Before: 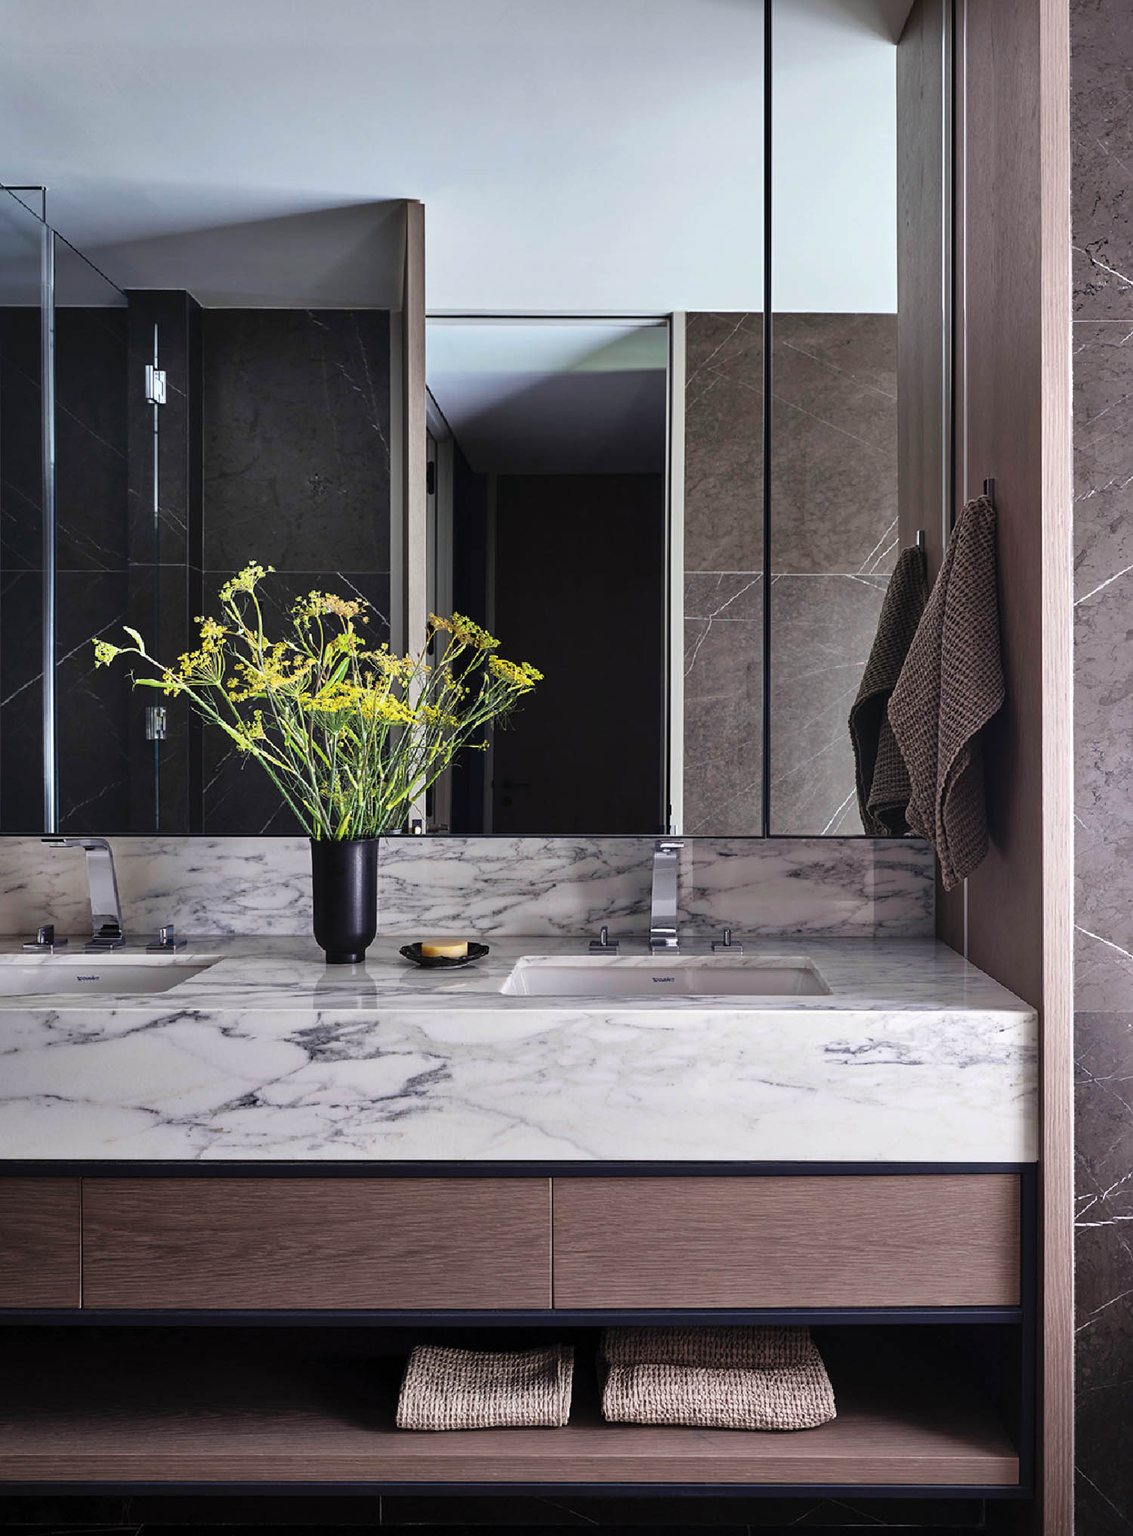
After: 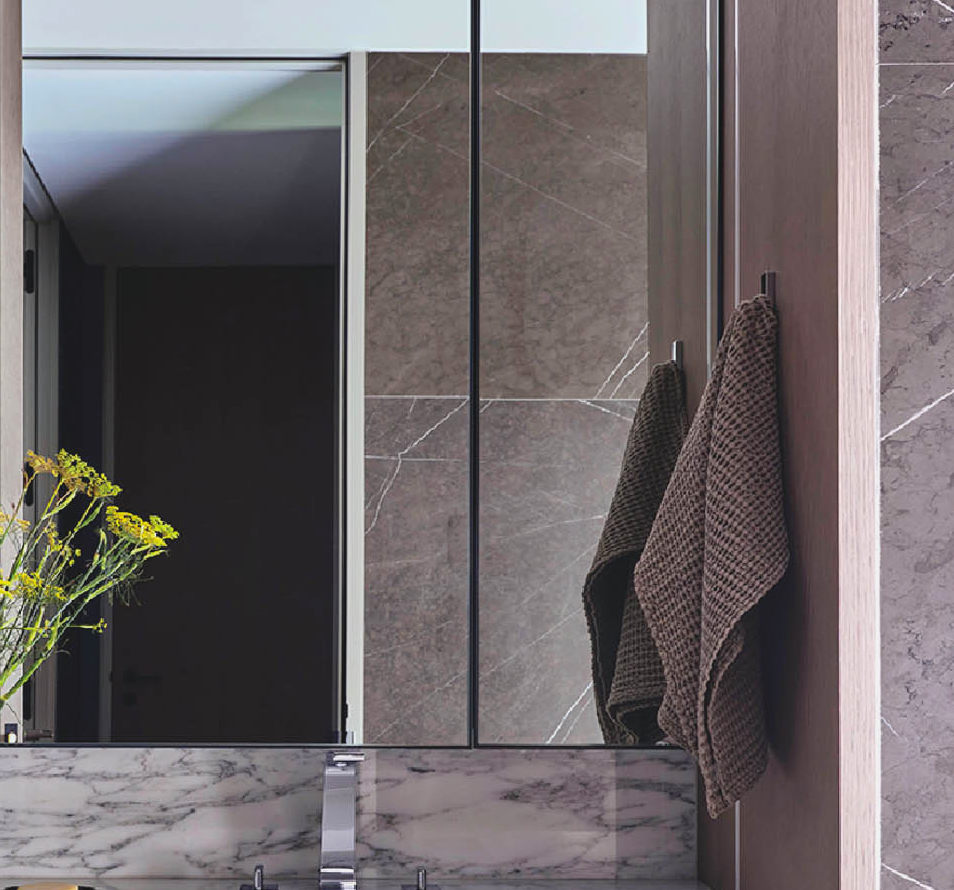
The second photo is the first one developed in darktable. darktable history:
crop: left 36.076%, top 17.794%, right 0.291%, bottom 38.404%
contrast brightness saturation: contrast -0.099, brightness 0.05, saturation 0.082
